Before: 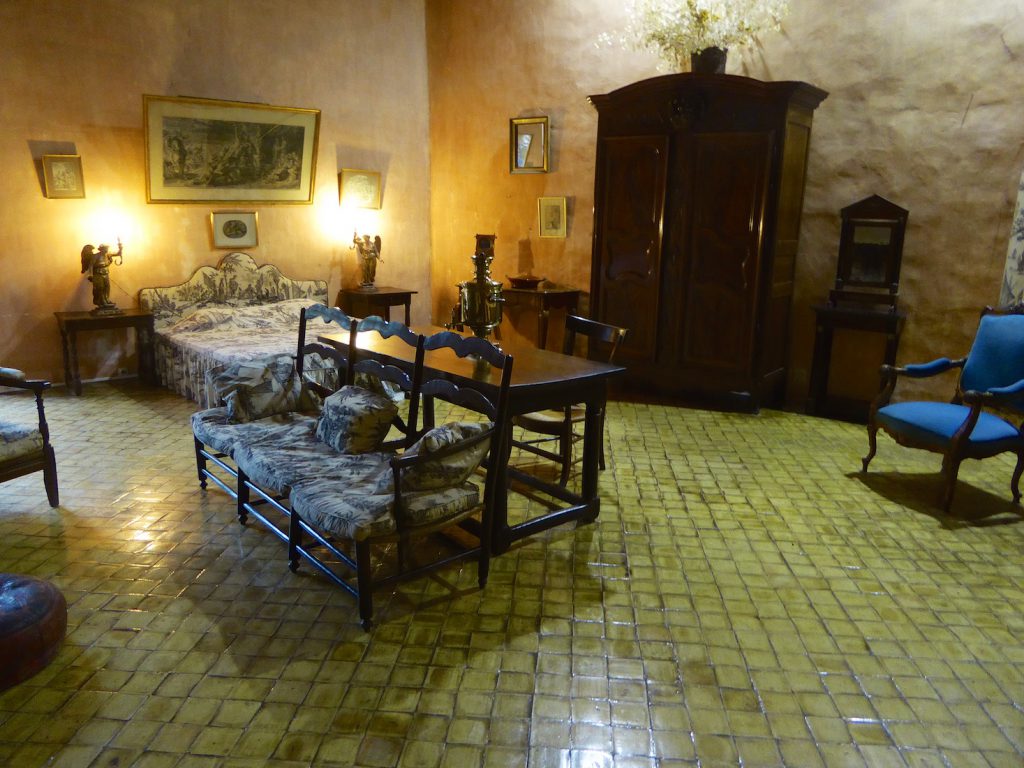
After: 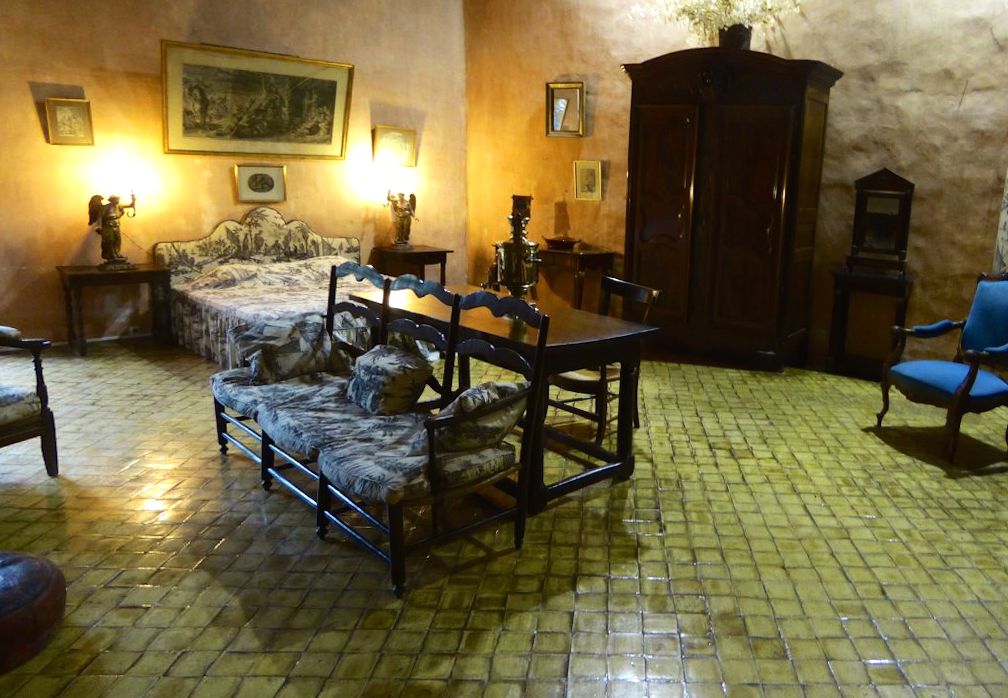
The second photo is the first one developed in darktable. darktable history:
rotate and perspective: rotation -0.013°, lens shift (vertical) -0.027, lens shift (horizontal) 0.178, crop left 0.016, crop right 0.989, crop top 0.082, crop bottom 0.918
tone equalizer: -8 EV -0.417 EV, -7 EV -0.389 EV, -6 EV -0.333 EV, -5 EV -0.222 EV, -3 EV 0.222 EV, -2 EV 0.333 EV, -1 EV 0.389 EV, +0 EV 0.417 EV, edges refinement/feathering 500, mask exposure compensation -1.57 EV, preserve details no
